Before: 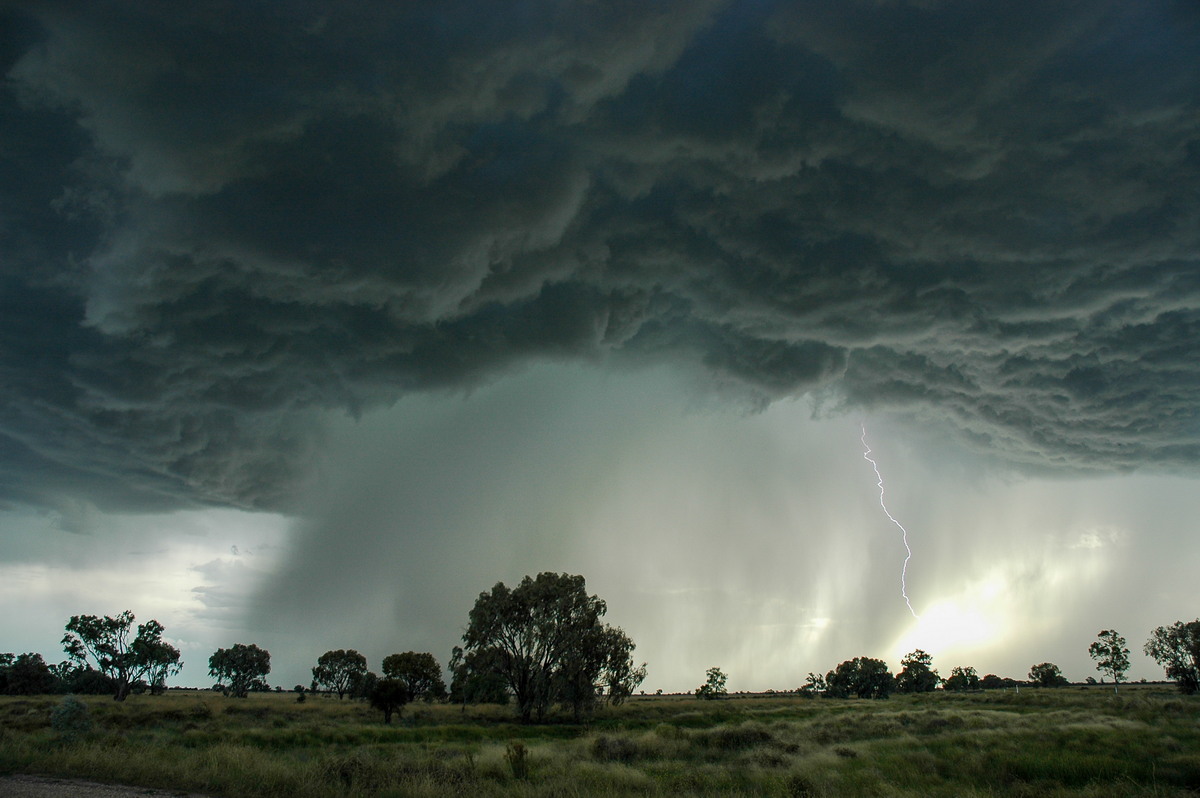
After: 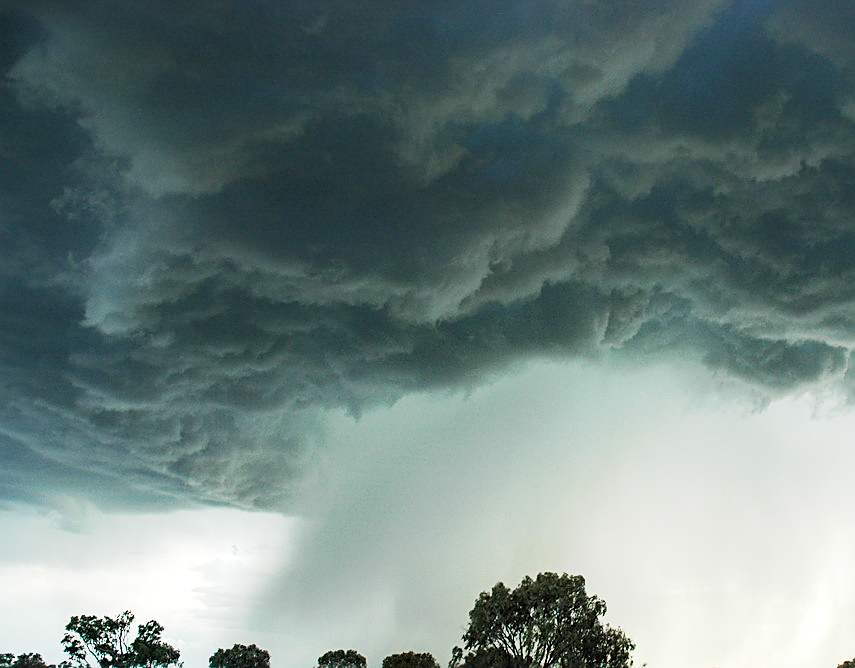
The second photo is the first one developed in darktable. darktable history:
crop: right 28.718%, bottom 16.28%
tone curve: curves: ch0 [(0, 0) (0.003, 0.015) (0.011, 0.025) (0.025, 0.056) (0.044, 0.104) (0.069, 0.139) (0.1, 0.181) (0.136, 0.226) (0.177, 0.28) (0.224, 0.346) (0.277, 0.42) (0.335, 0.505) (0.399, 0.594) (0.468, 0.699) (0.543, 0.776) (0.623, 0.848) (0.709, 0.893) (0.801, 0.93) (0.898, 0.97) (1, 1)], preserve colors none
sharpen: amount 0.495
tone equalizer: -8 EV -0.38 EV, -7 EV -0.388 EV, -6 EV -0.31 EV, -5 EV -0.258 EV, -3 EV 0.256 EV, -2 EV 0.317 EV, -1 EV 0.399 EV, +0 EV 0.446 EV
